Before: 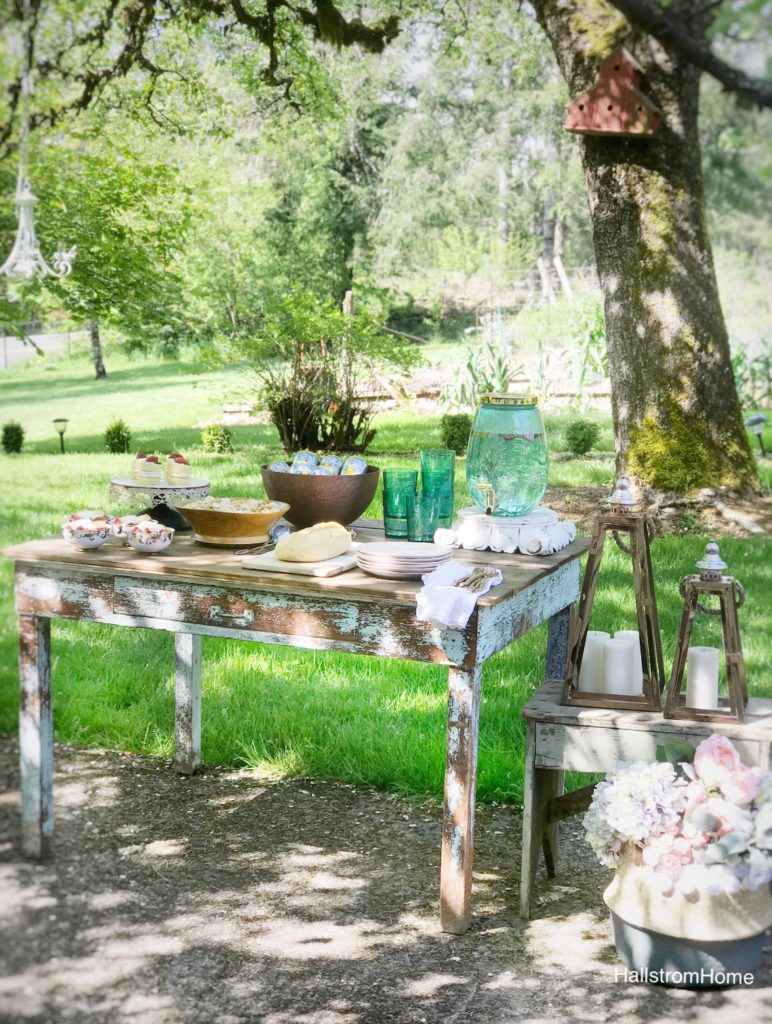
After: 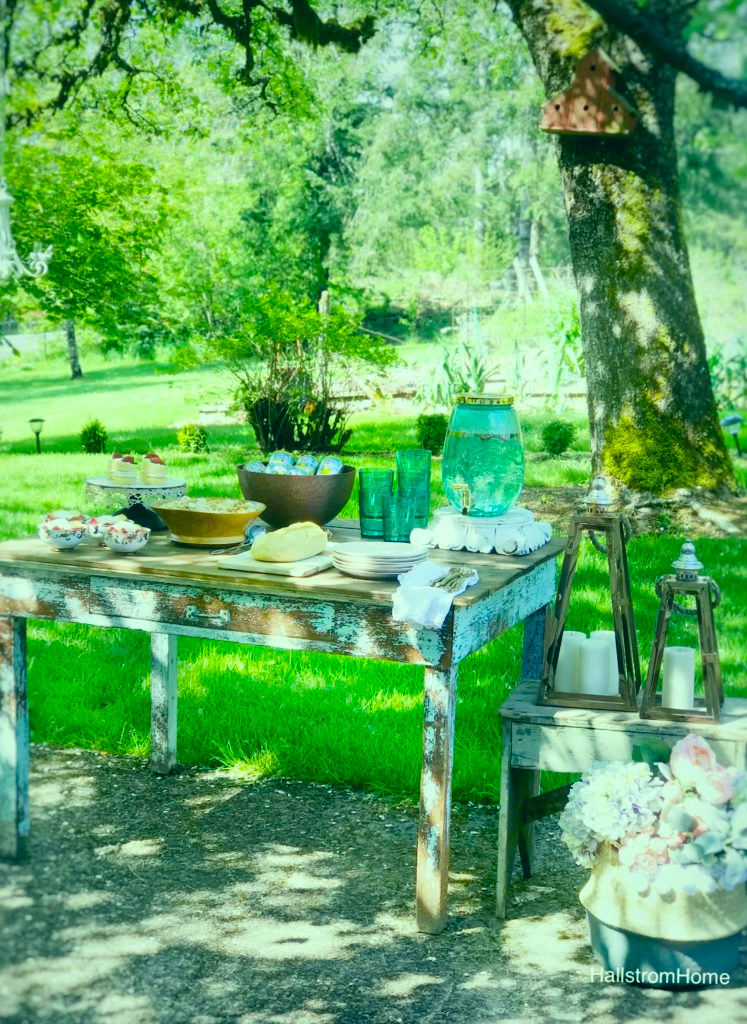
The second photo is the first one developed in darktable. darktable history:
color correction: highlights a* -20.08, highlights b* 9.8, shadows a* -20.4, shadows b* -10.76
crop and rotate: left 3.238%
color balance rgb: linear chroma grading › global chroma 10%, perceptual saturation grading › global saturation 30%, global vibrance 10%
